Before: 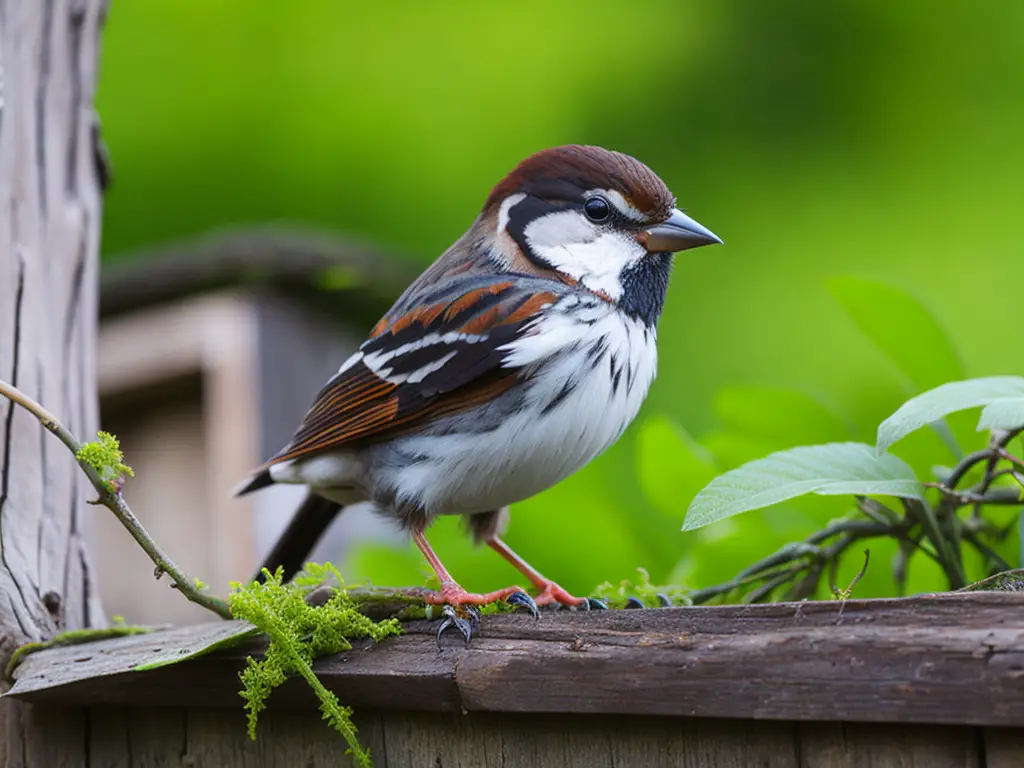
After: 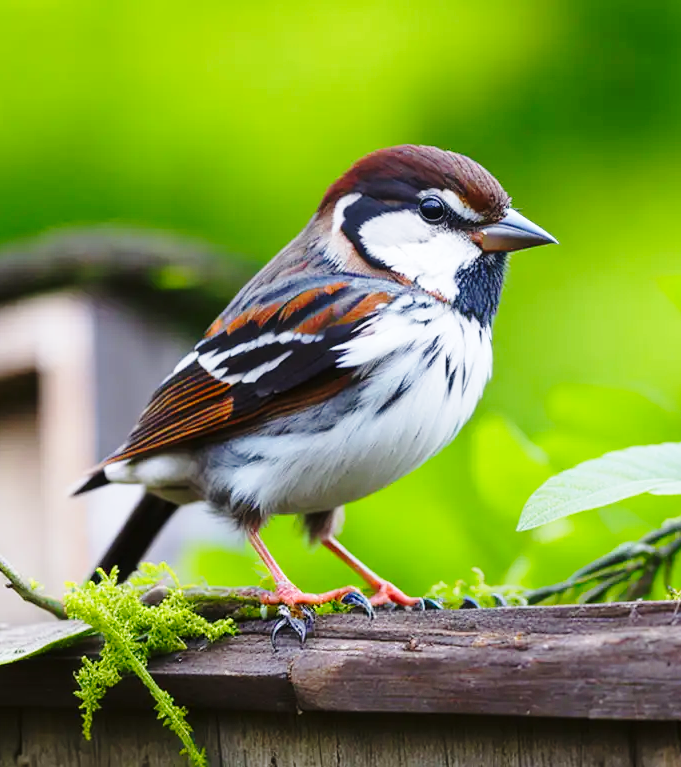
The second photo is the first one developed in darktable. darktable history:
crop and rotate: left 16.141%, right 17.337%
base curve: curves: ch0 [(0, 0) (0.028, 0.03) (0.121, 0.232) (0.46, 0.748) (0.859, 0.968) (1, 1)], preserve colors none
